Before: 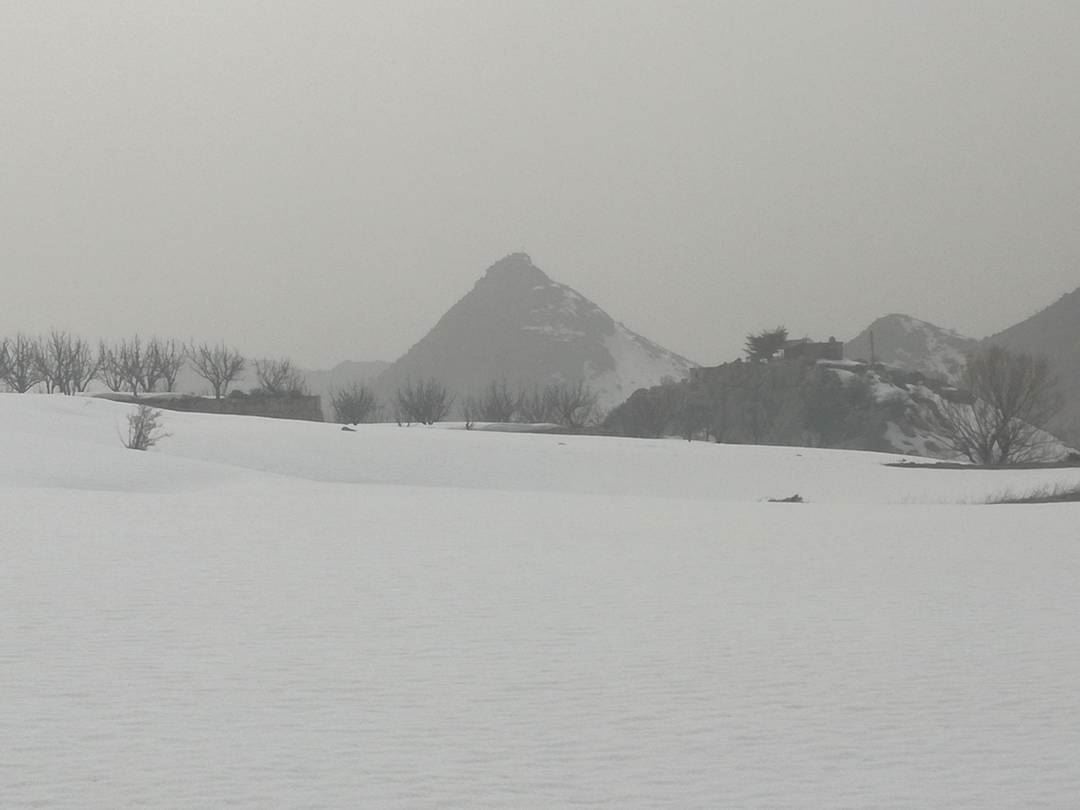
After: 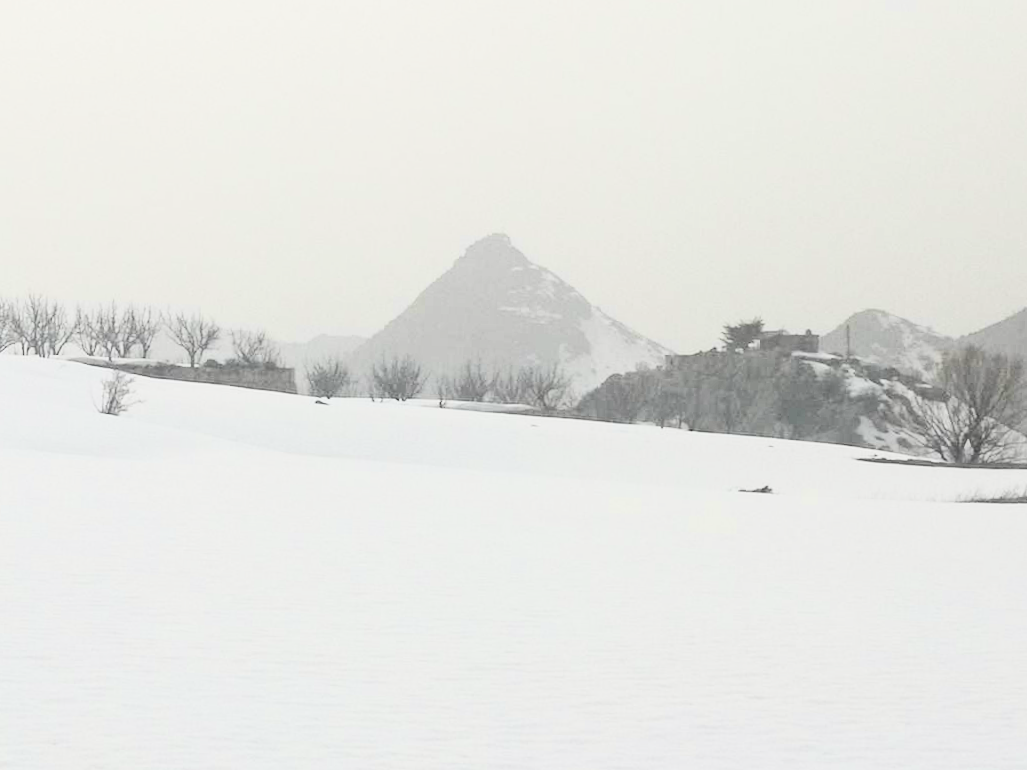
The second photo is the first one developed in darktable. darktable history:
haze removal: compatibility mode true
tone curve: curves: ch0 [(0, 0) (0.16, 0.055) (0.506, 0.762) (1, 1.024)]
crop and rotate: angle -2.25°
